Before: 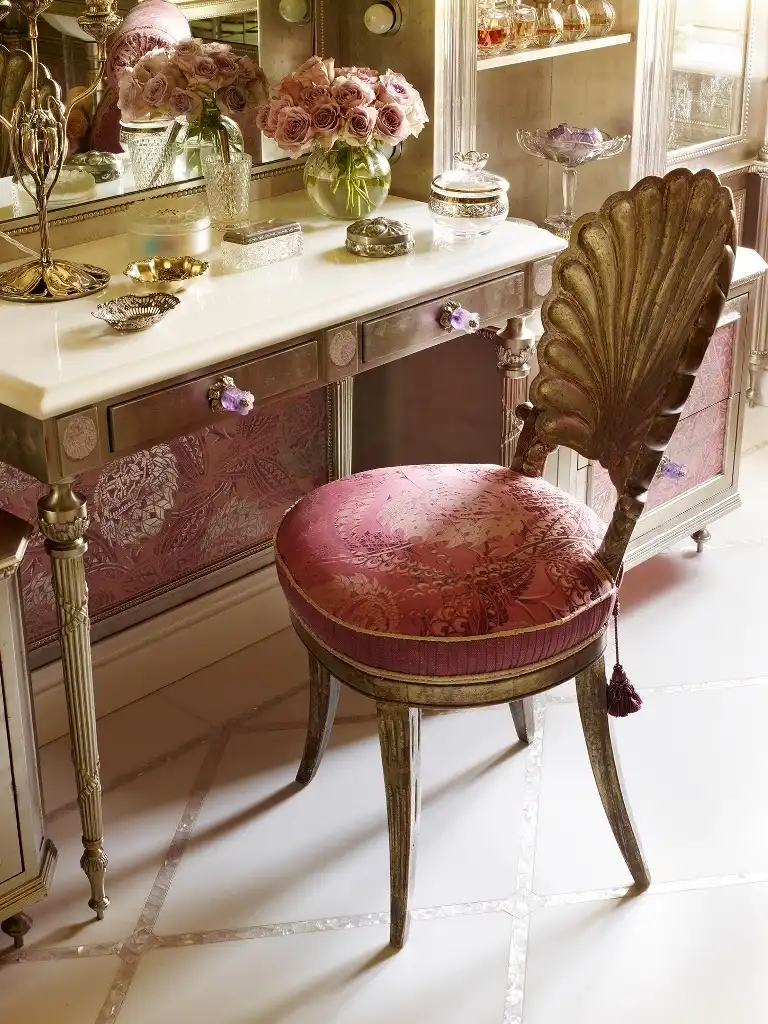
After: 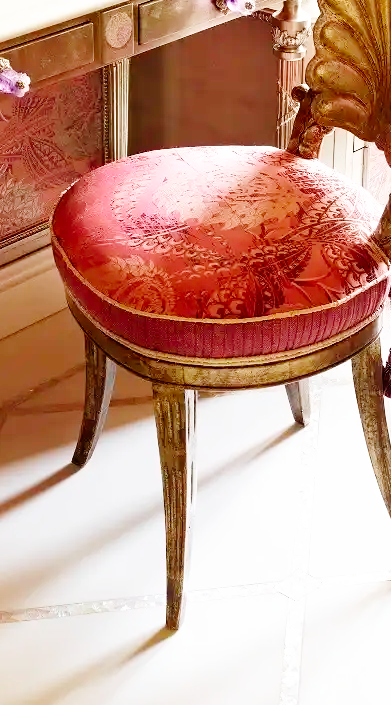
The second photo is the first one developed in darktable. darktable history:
base curve: curves: ch0 [(0, 0) (0.008, 0.007) (0.022, 0.029) (0.048, 0.089) (0.092, 0.197) (0.191, 0.399) (0.275, 0.534) (0.357, 0.65) (0.477, 0.78) (0.542, 0.833) (0.799, 0.973) (1, 1)], preserve colors none
crop and rotate: left 29.237%, top 31.152%, right 19.807%
